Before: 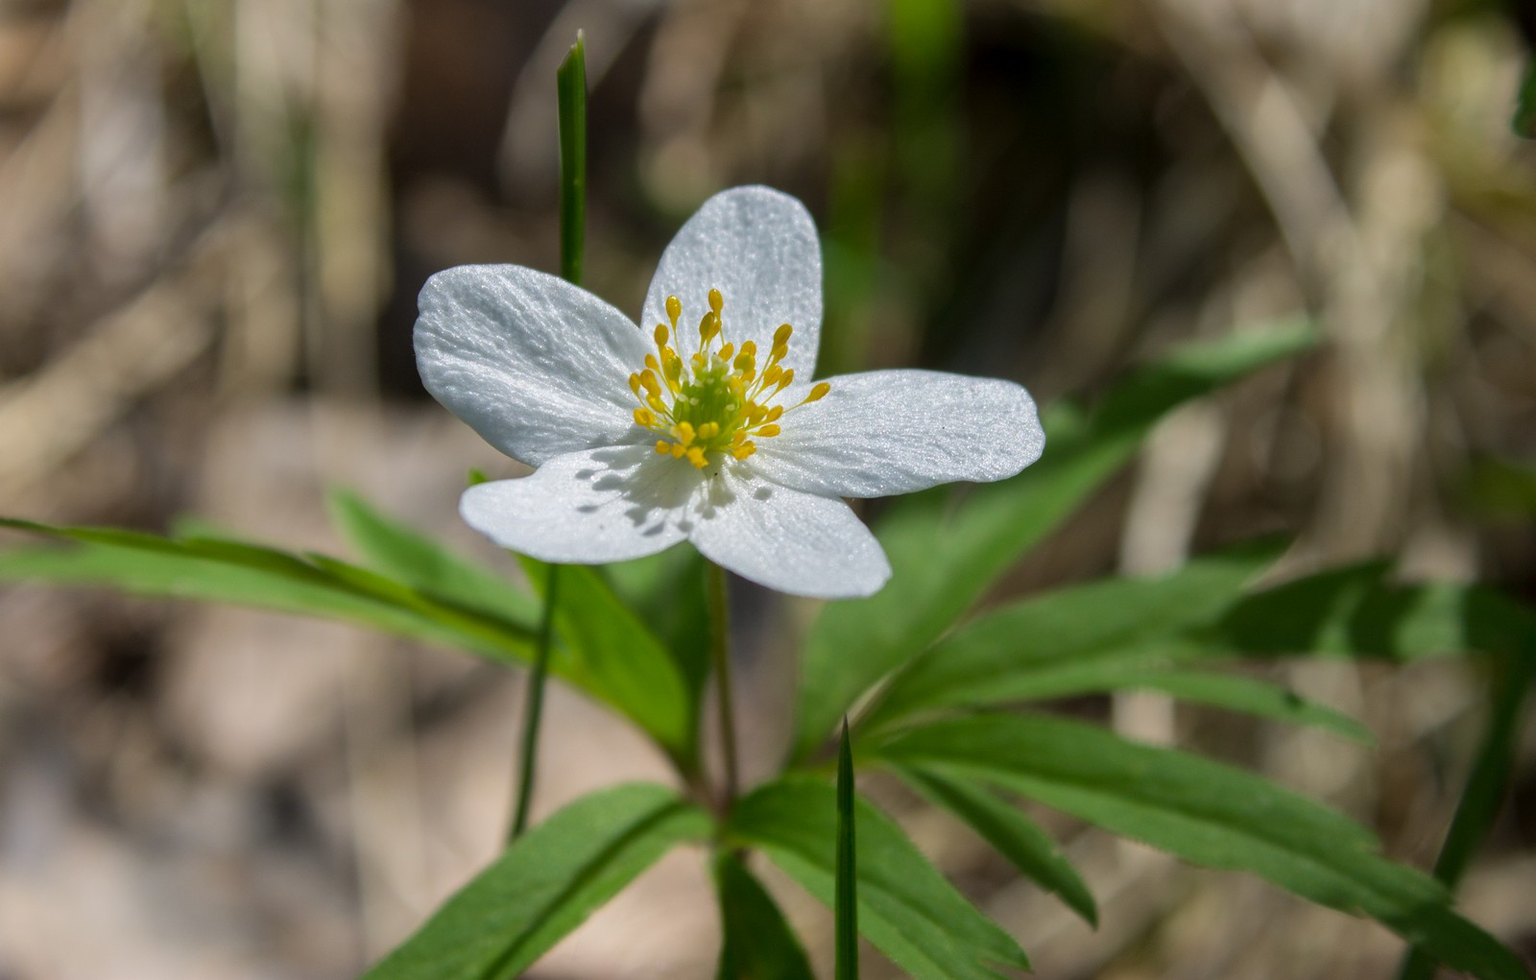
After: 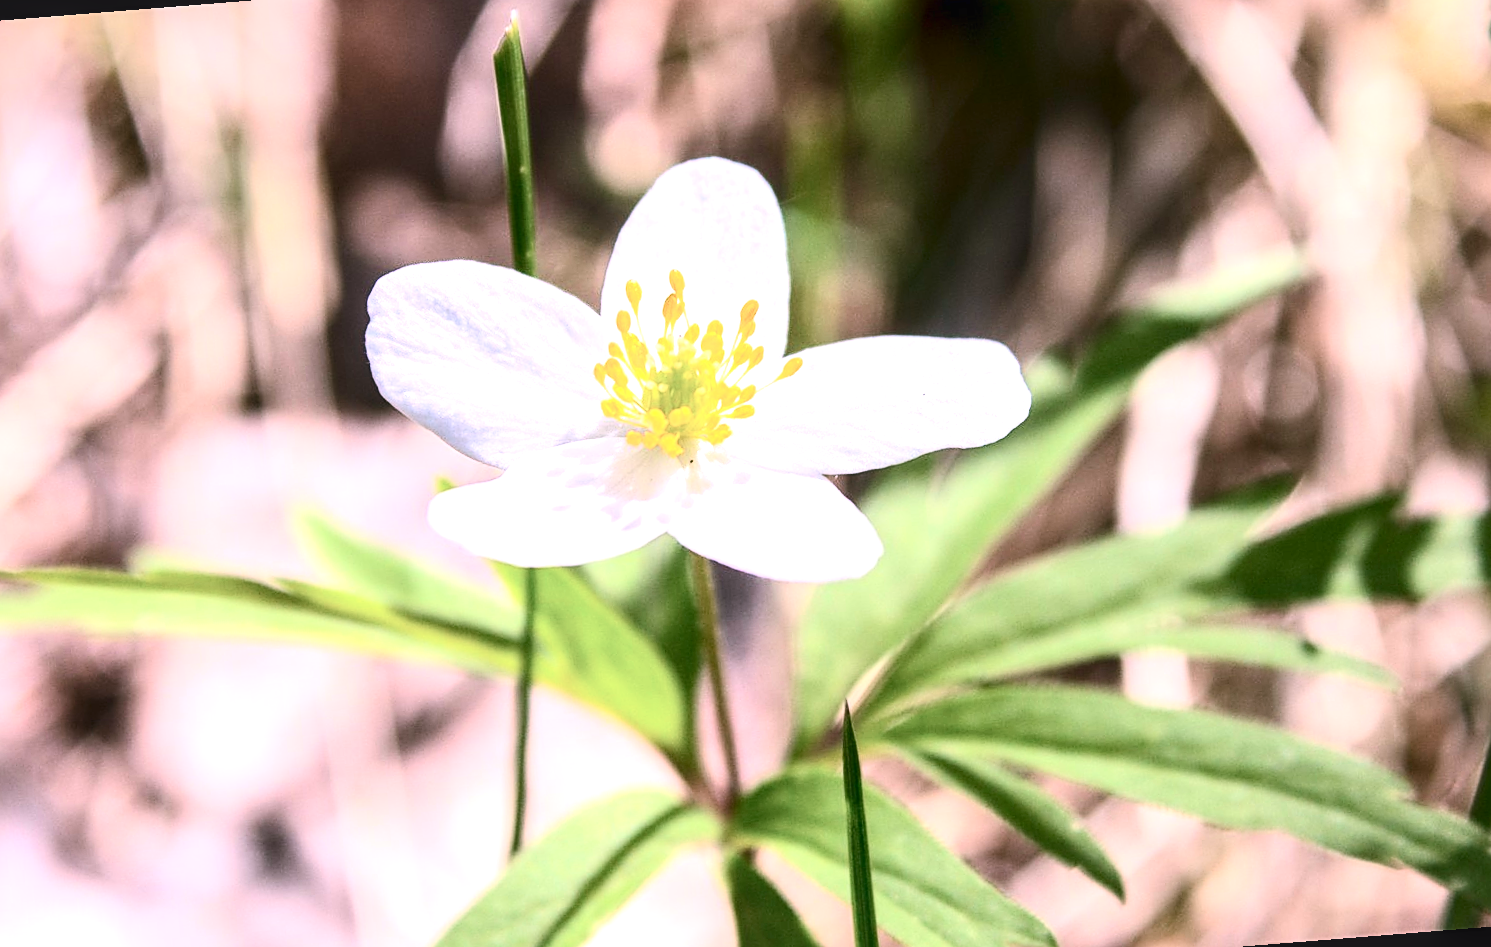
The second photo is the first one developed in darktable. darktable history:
contrast brightness saturation: contrast 0.39, brightness 0.1
exposure: black level correction 0, exposure 1.675 EV, compensate exposure bias true, compensate highlight preservation false
local contrast: on, module defaults
color correction: highlights a* 15.46, highlights b* -20.56
sharpen: on, module defaults
levels: mode automatic
white balance: red 1.029, blue 0.92
rotate and perspective: rotation -4.57°, crop left 0.054, crop right 0.944, crop top 0.087, crop bottom 0.914
